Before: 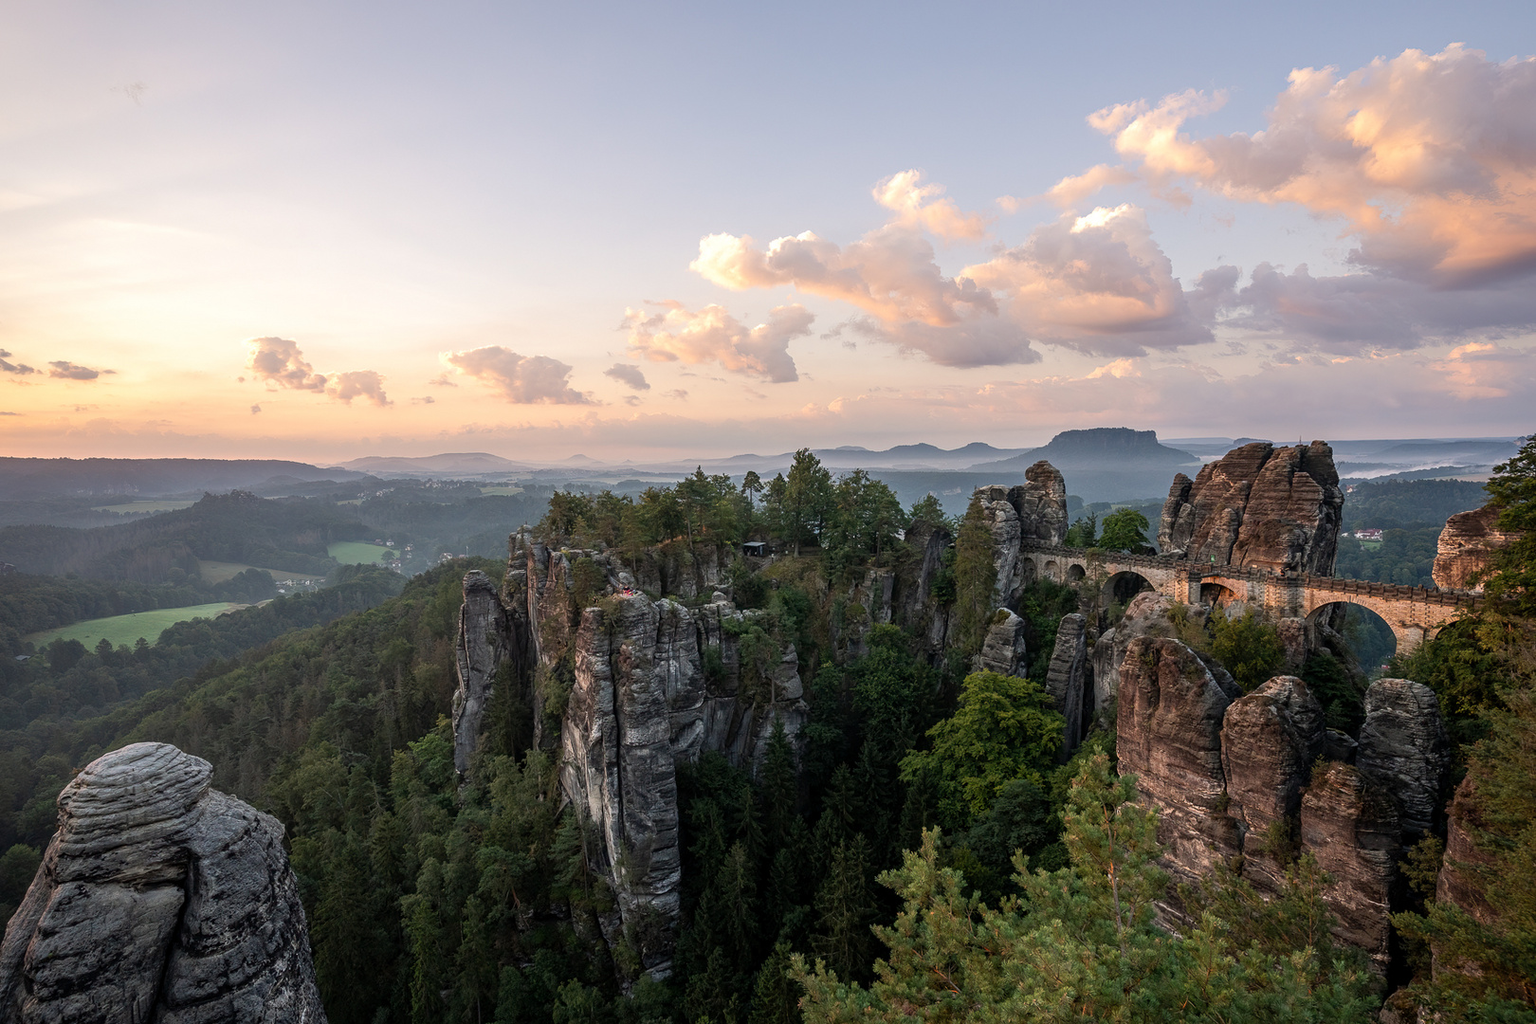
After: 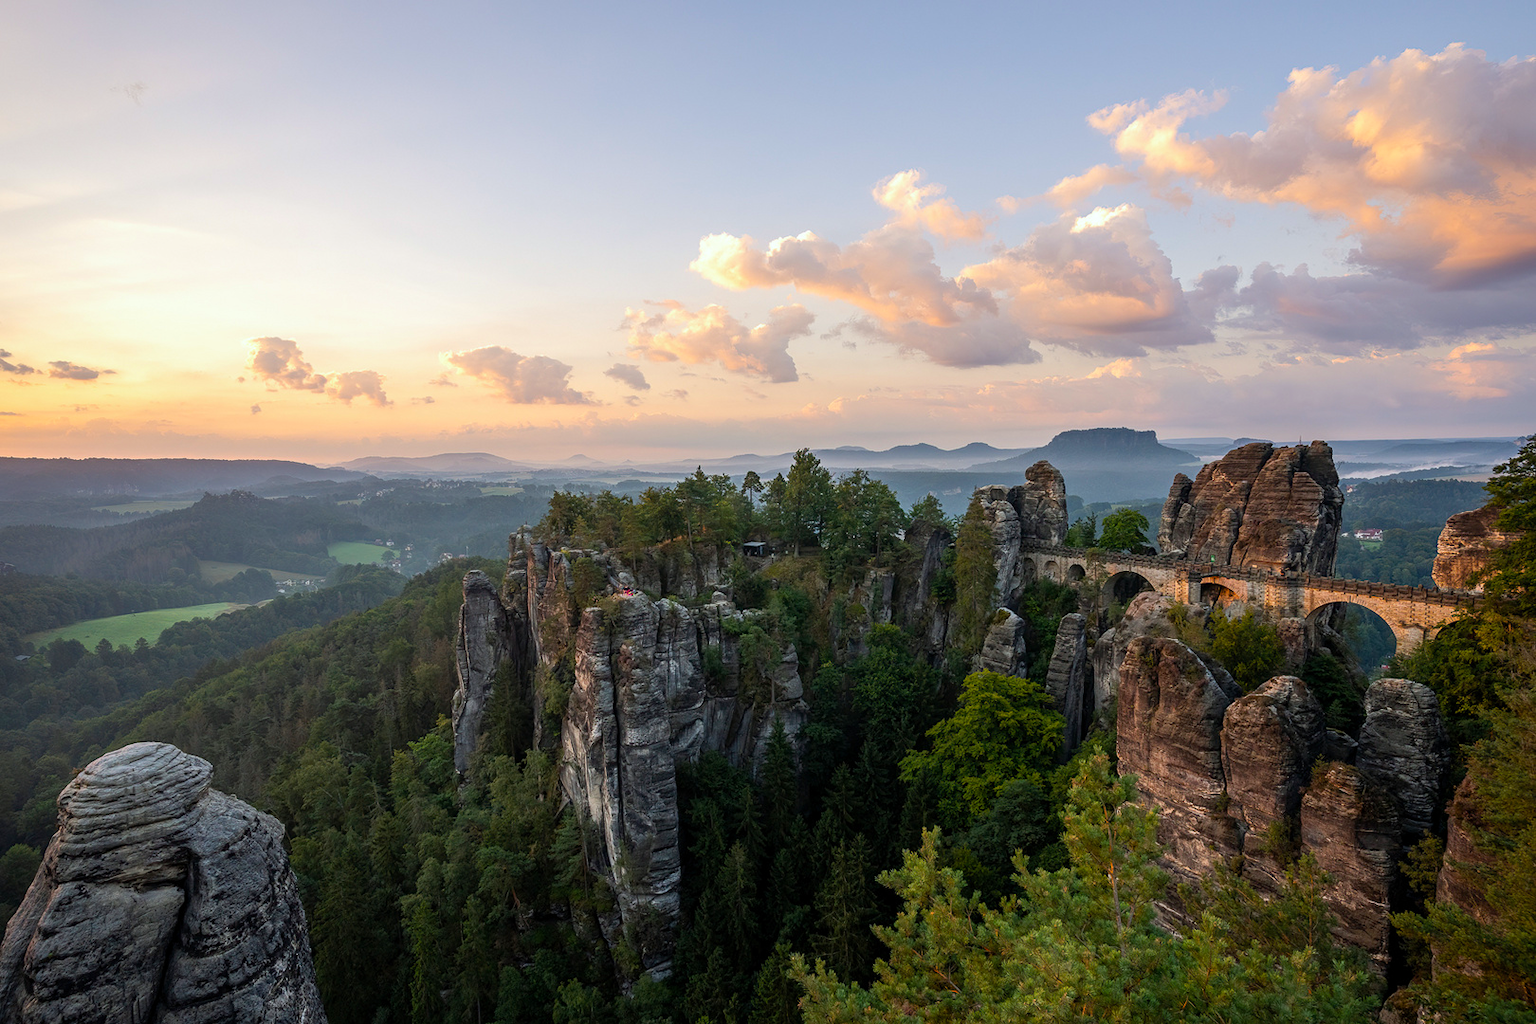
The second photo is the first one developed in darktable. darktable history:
white balance: red 0.978, blue 0.999
contrast brightness saturation: saturation -0.05
tone equalizer: on, module defaults
color balance rgb: perceptual saturation grading › global saturation 30%, global vibrance 20%
